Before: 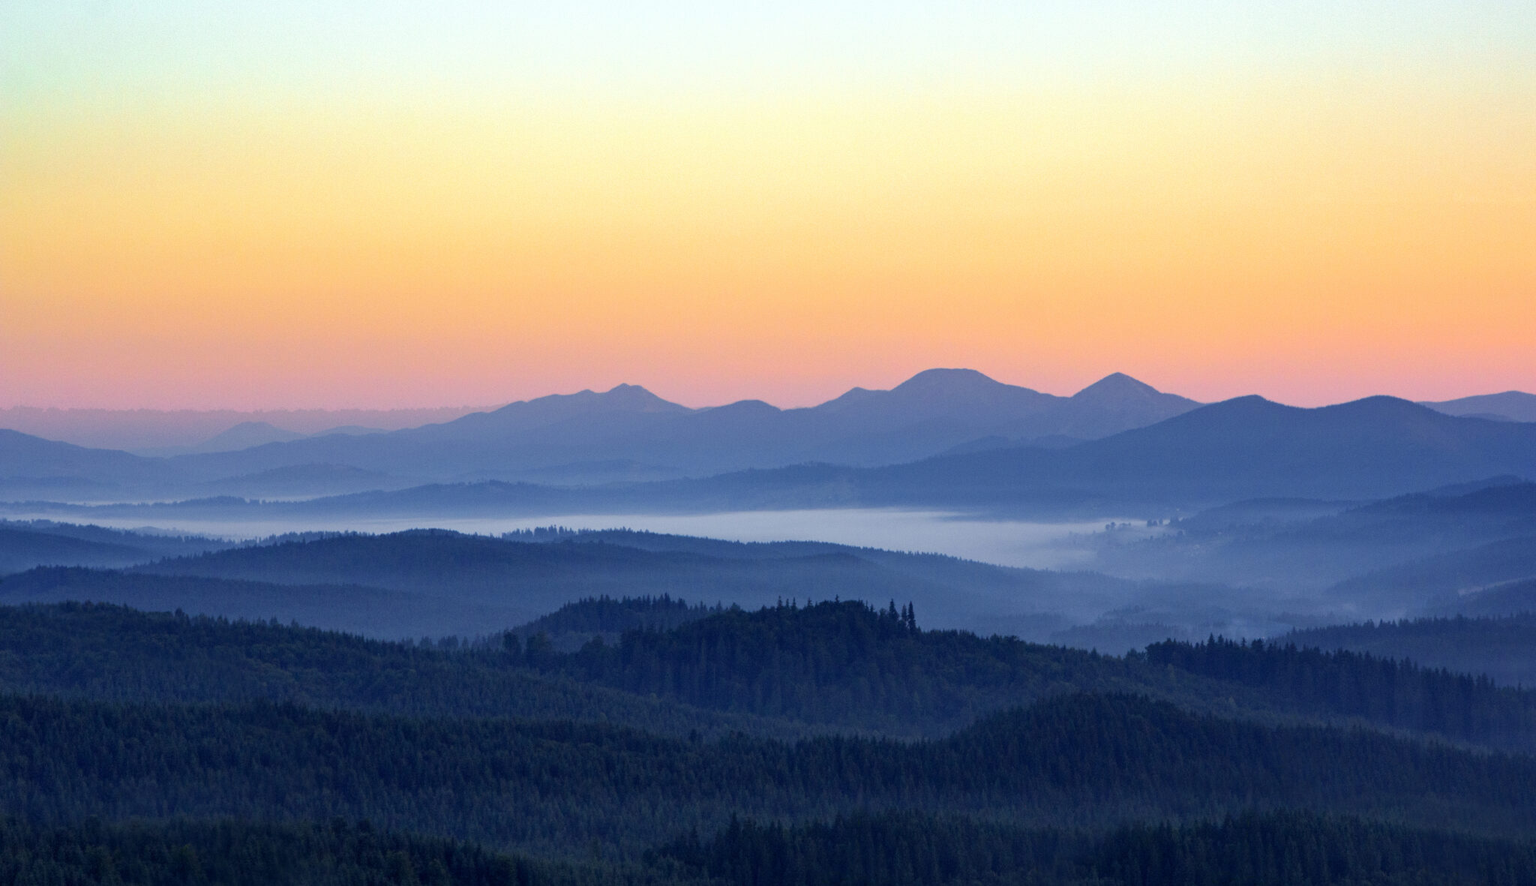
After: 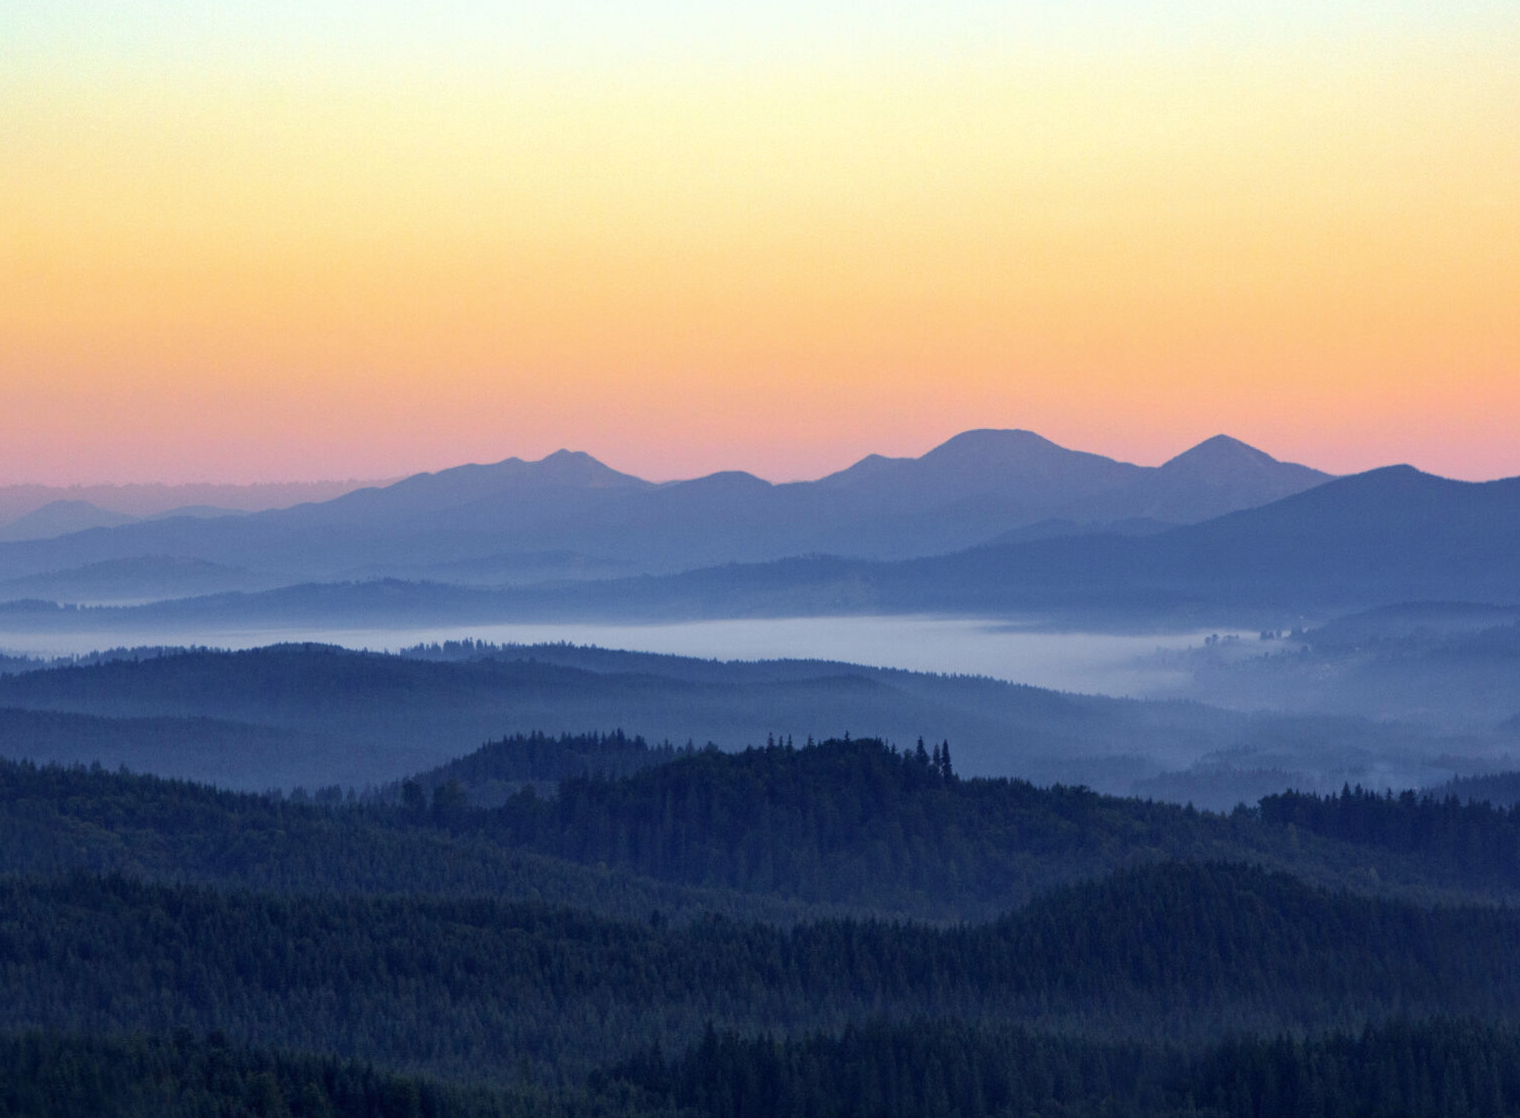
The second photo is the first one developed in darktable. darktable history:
crop and rotate: left 13.15%, top 5.251%, right 12.609%
contrast brightness saturation: saturation -0.05
